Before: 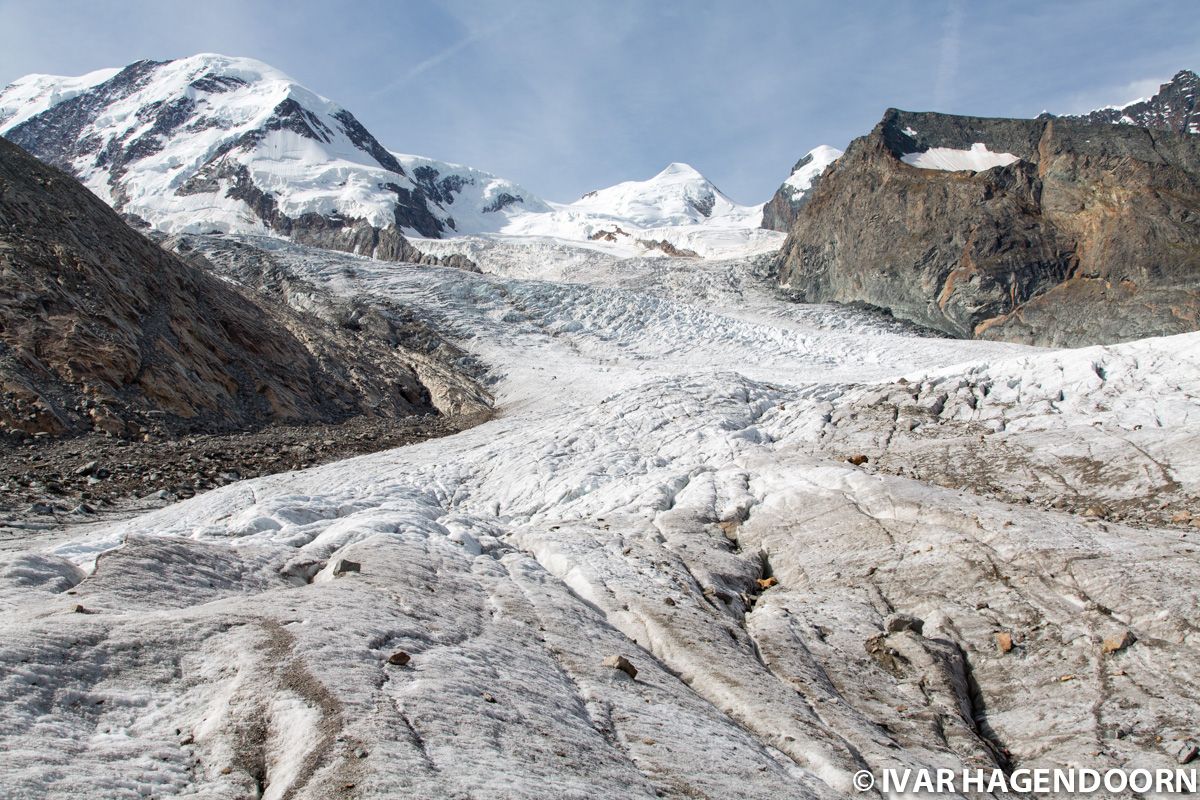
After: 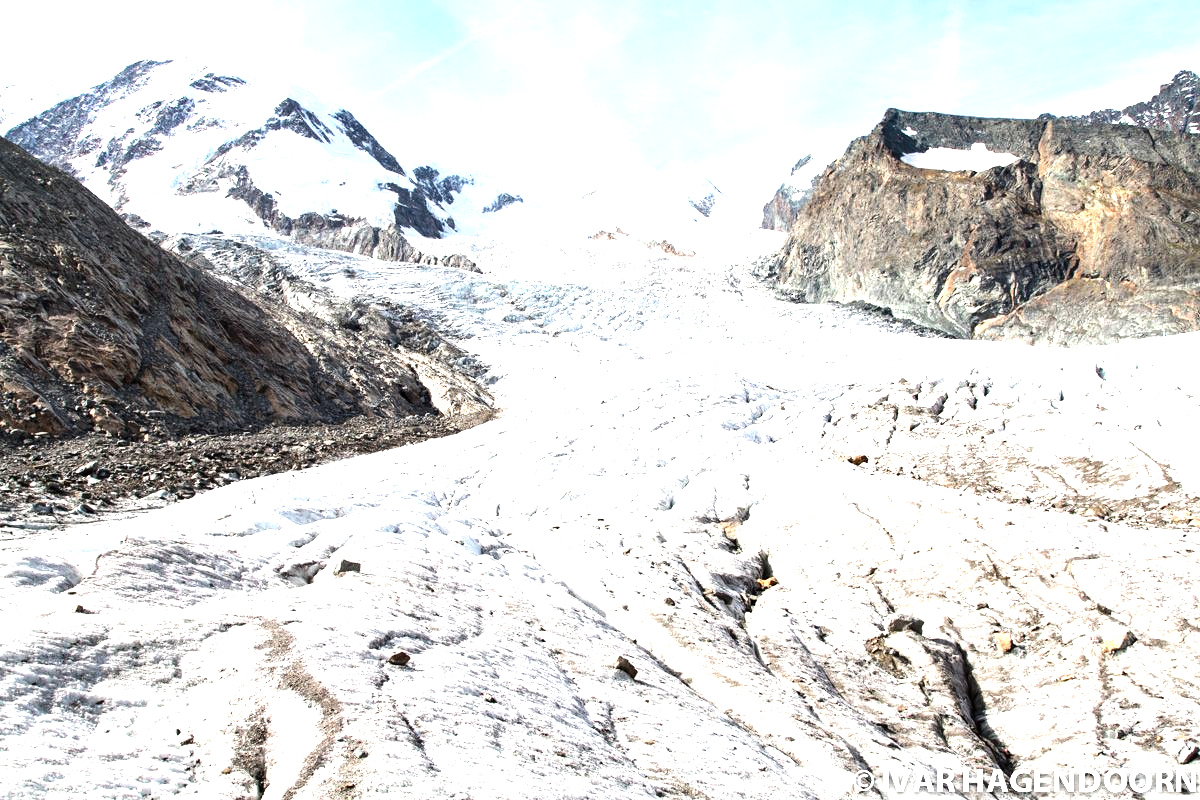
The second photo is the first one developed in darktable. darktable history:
exposure: exposure 1 EV, compensate highlight preservation false
tone equalizer: -8 EV -0.75 EV, -7 EV -0.7 EV, -6 EV -0.6 EV, -5 EV -0.4 EV, -3 EV 0.4 EV, -2 EV 0.6 EV, -1 EV 0.7 EV, +0 EV 0.75 EV, edges refinement/feathering 500, mask exposure compensation -1.57 EV, preserve details no
